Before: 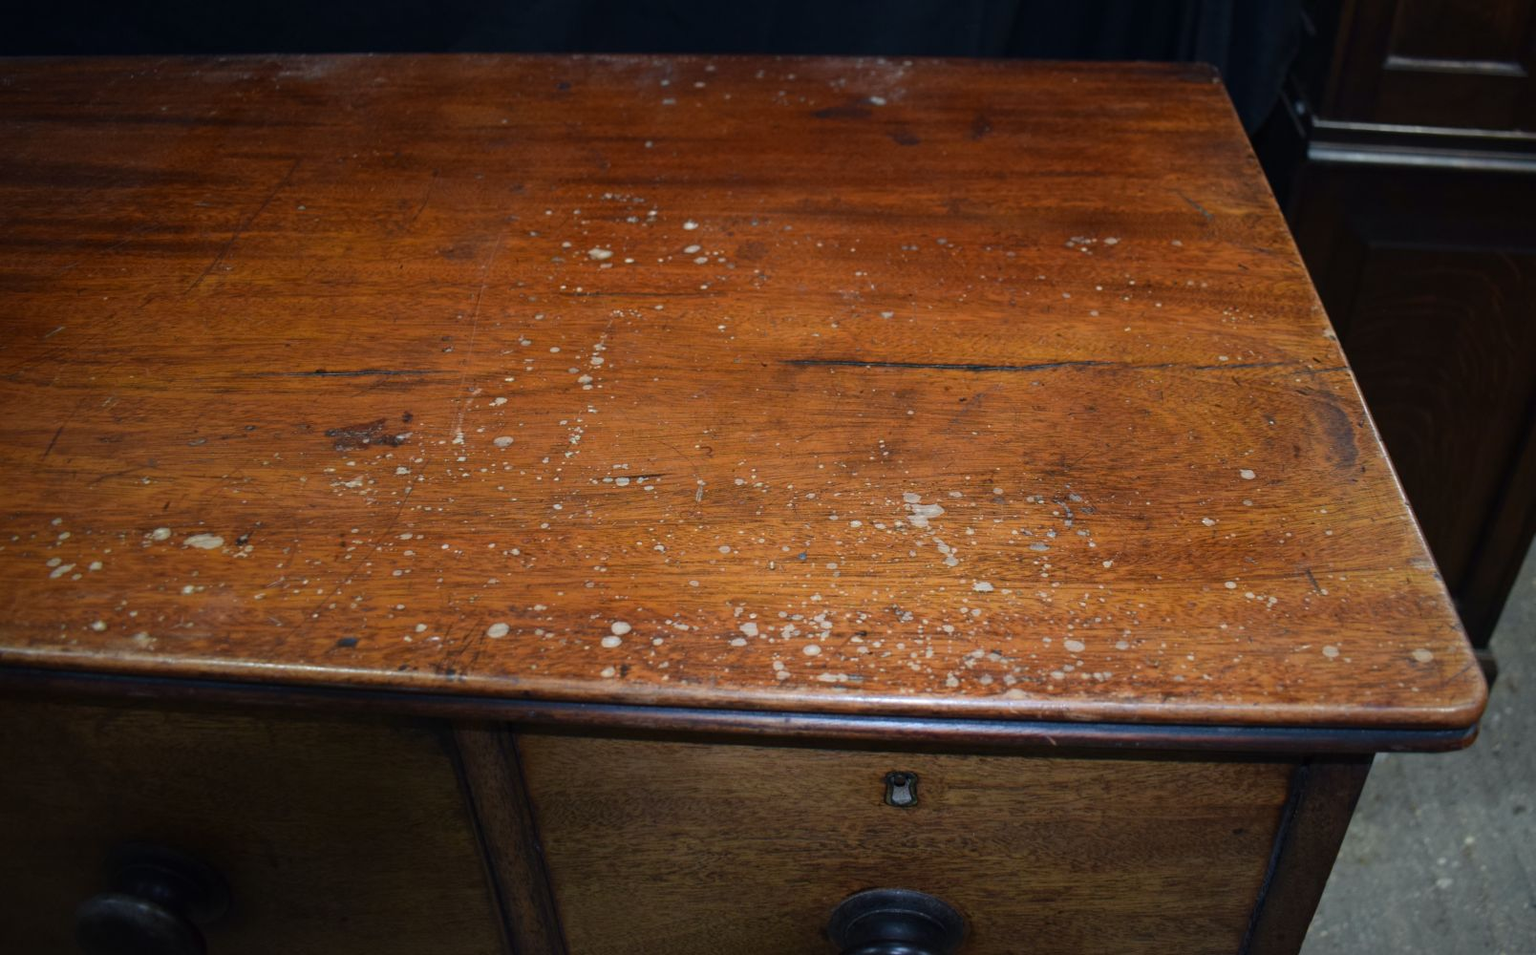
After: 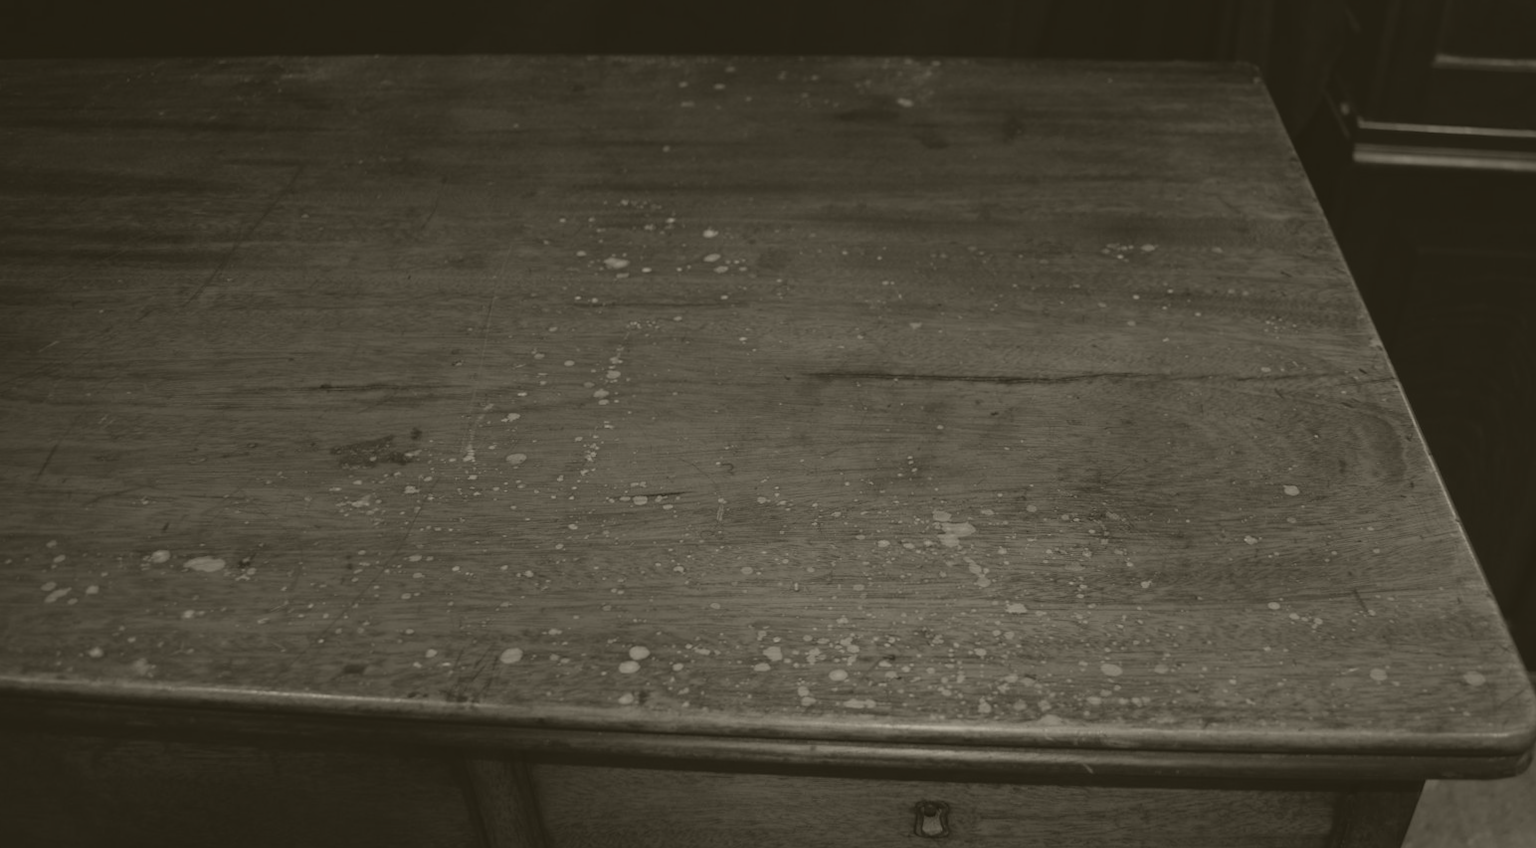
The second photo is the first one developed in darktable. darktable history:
crop and rotate: angle 0.2°, left 0.275%, right 3.127%, bottom 14.18%
colorize: hue 41.44°, saturation 22%, source mix 60%, lightness 10.61%
